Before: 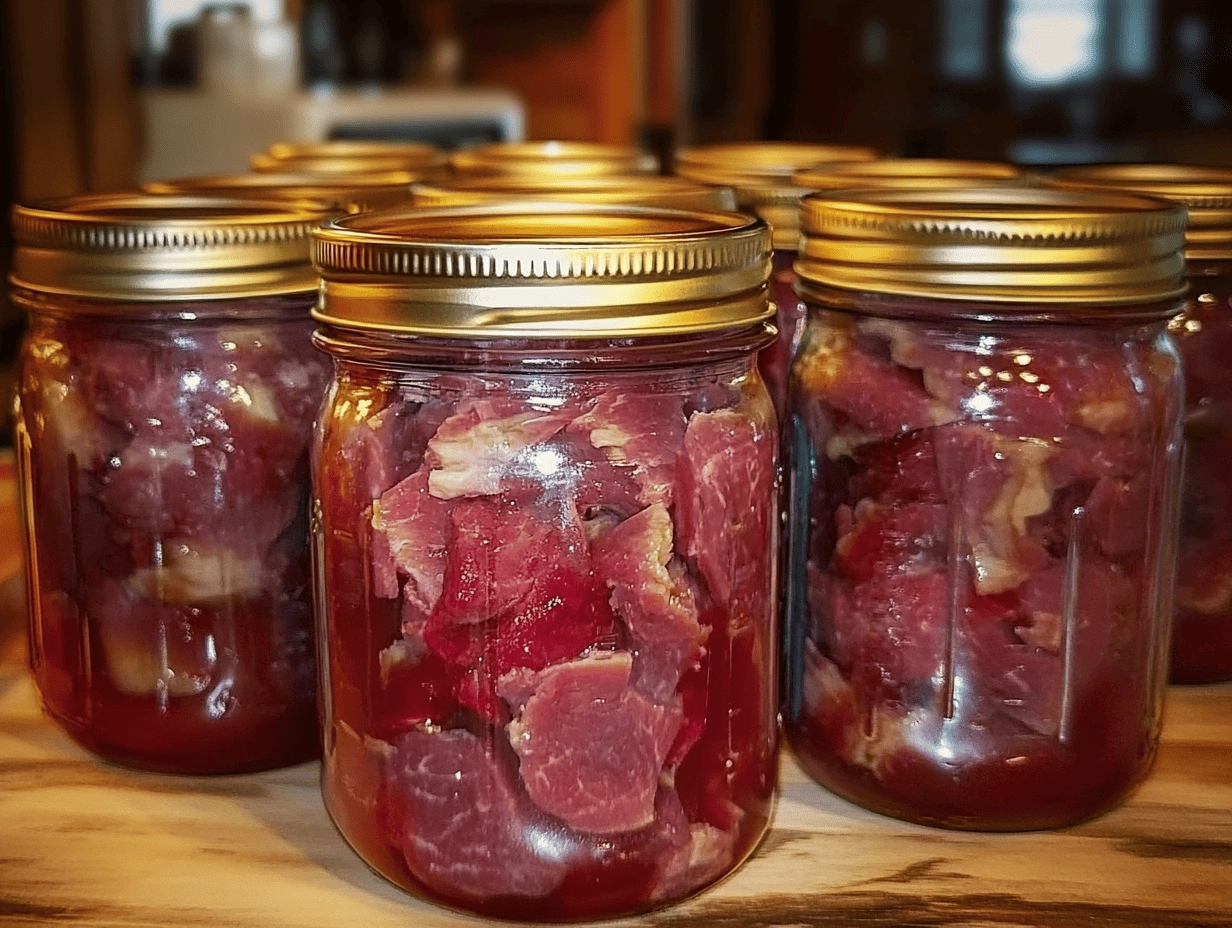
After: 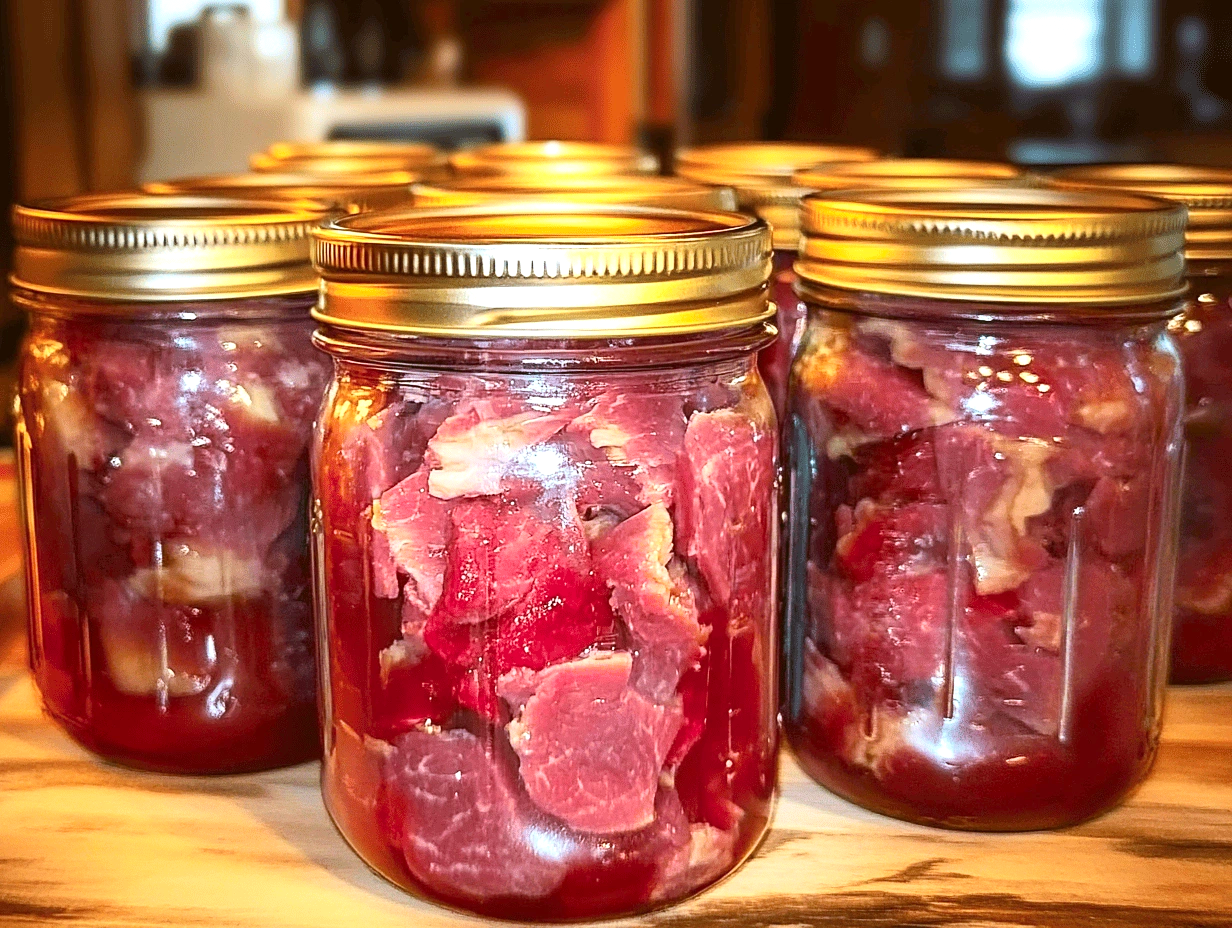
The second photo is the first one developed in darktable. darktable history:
color correction: highlights a* -3.28, highlights b* -6.24, shadows a* 3.1, shadows b* 5.19
contrast brightness saturation: contrast 0.2, brightness 0.16, saturation 0.22
exposure: black level correction 0, exposure 0.7 EV, compensate exposure bias true, compensate highlight preservation false
